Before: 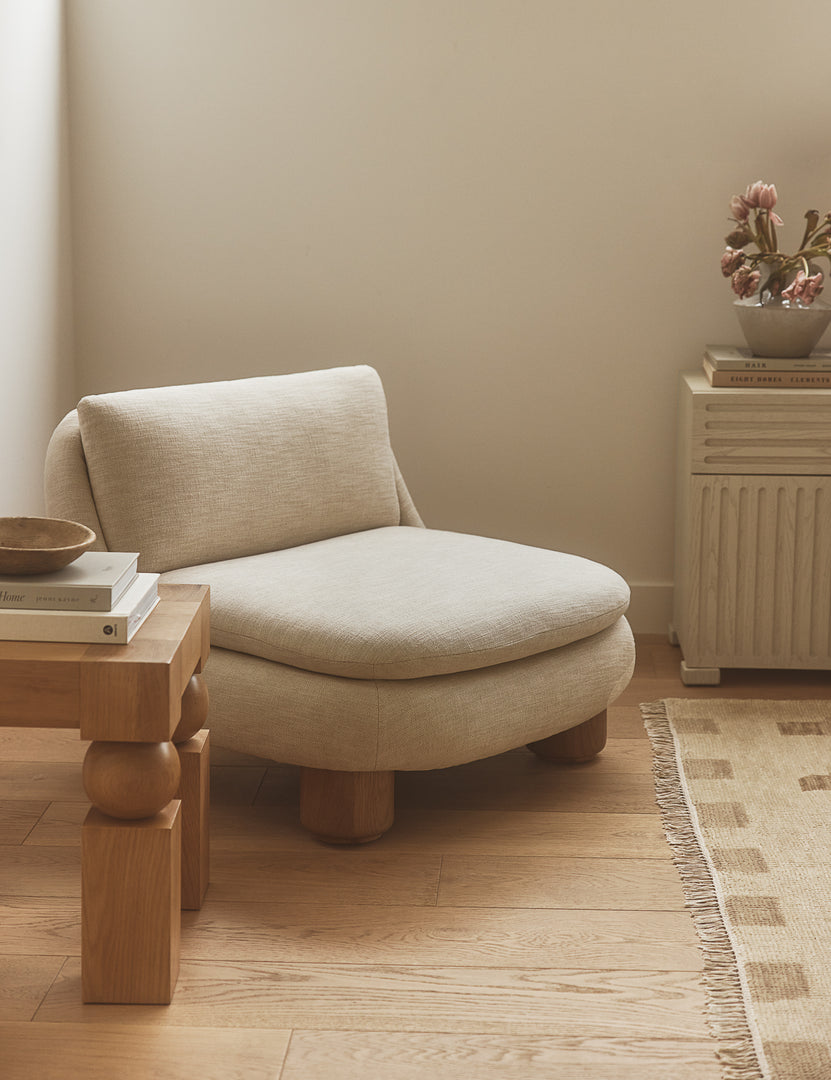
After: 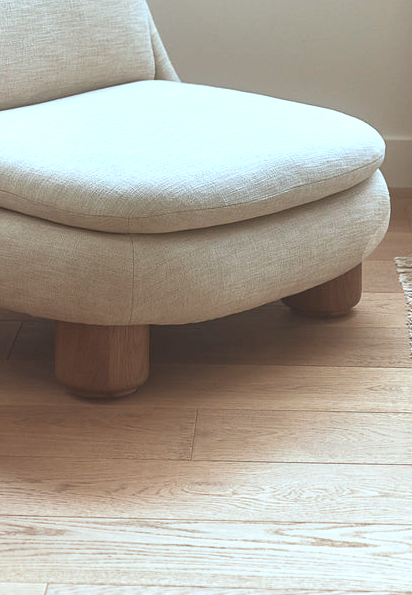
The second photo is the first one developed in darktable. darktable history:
tone equalizer: -8 EV -0.727 EV, -7 EV -0.674 EV, -6 EV -0.583 EV, -5 EV -0.382 EV, -3 EV 0.4 EV, -2 EV 0.6 EV, -1 EV 0.678 EV, +0 EV 0.721 EV, smoothing diameter 25%, edges refinement/feathering 6.65, preserve details guided filter
crop: left 29.563%, top 41.331%, right 20.751%, bottom 3.51%
color correction: highlights a* -9.69, highlights b* -21.29
